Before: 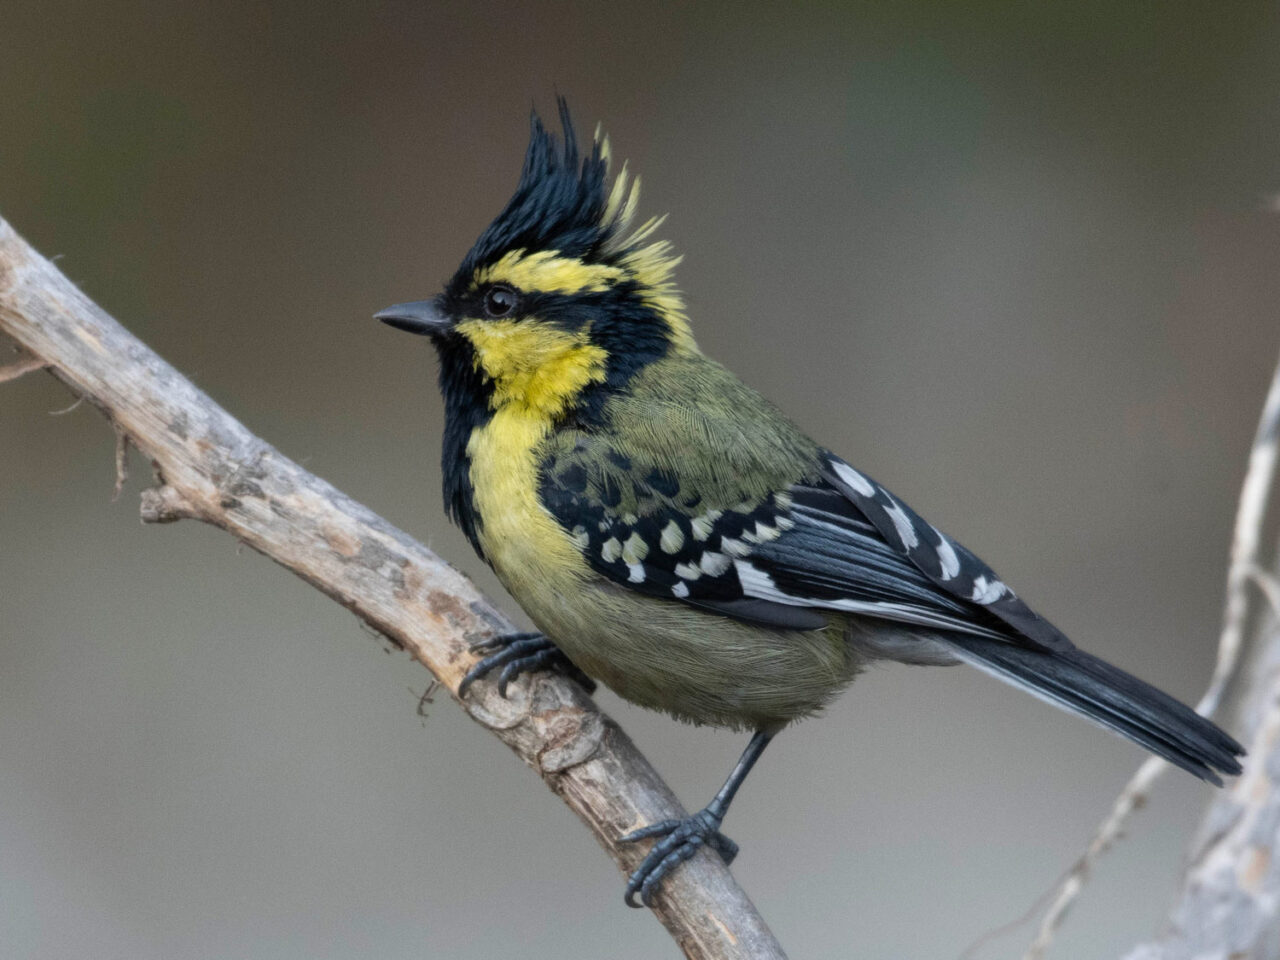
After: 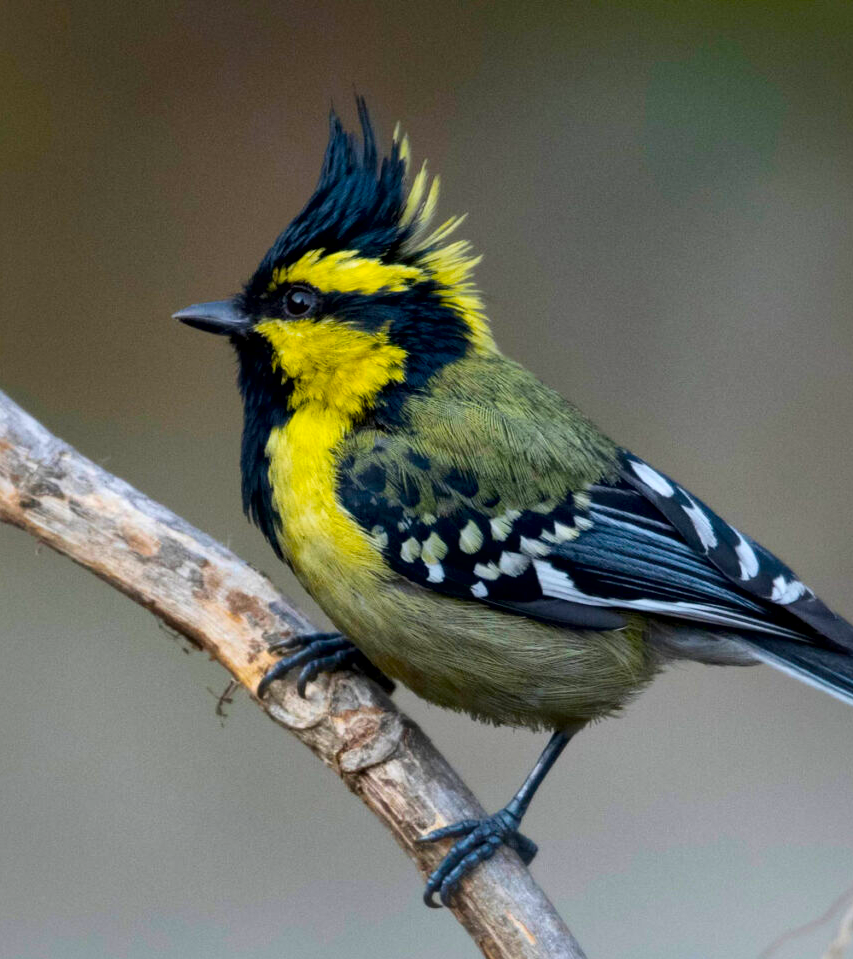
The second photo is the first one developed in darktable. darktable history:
local contrast: mode bilateral grid, contrast 25, coarseness 60, detail 151%, midtone range 0.2
color balance rgb: linear chroma grading › global chroma 25%, perceptual saturation grading › global saturation 50%
crop and rotate: left 15.754%, right 17.579%
